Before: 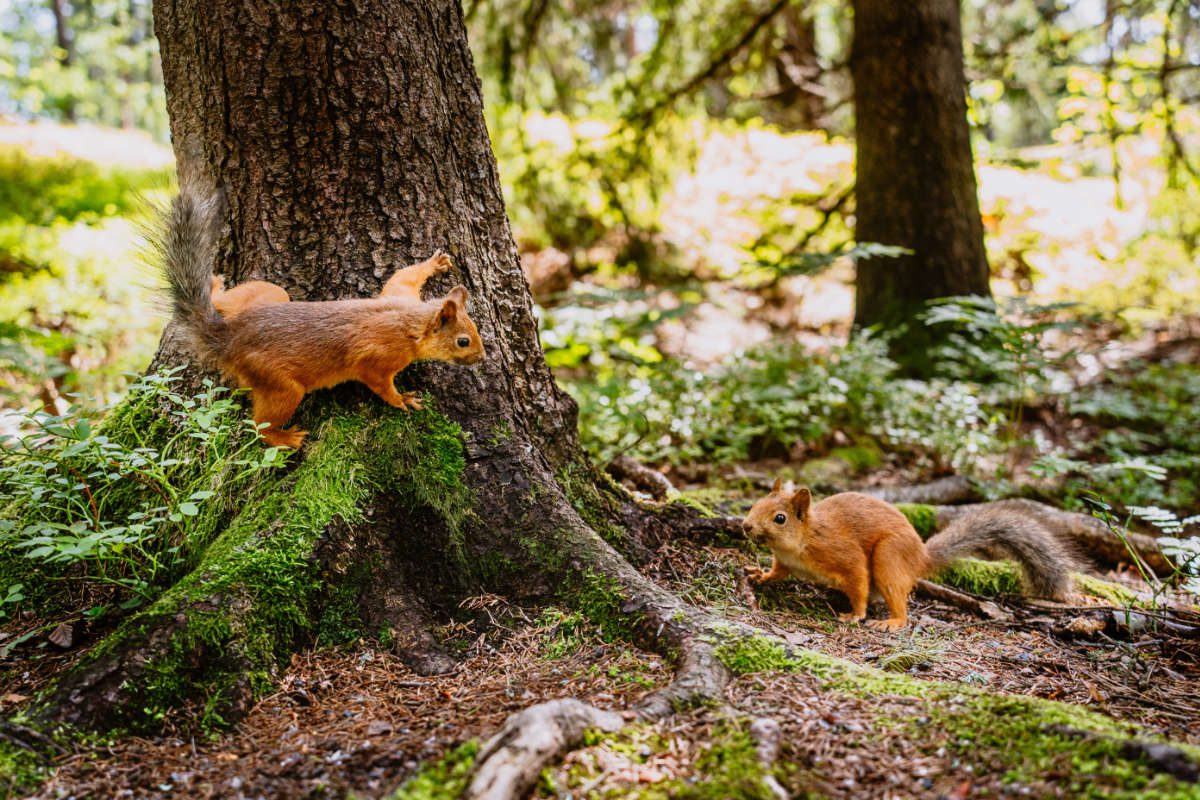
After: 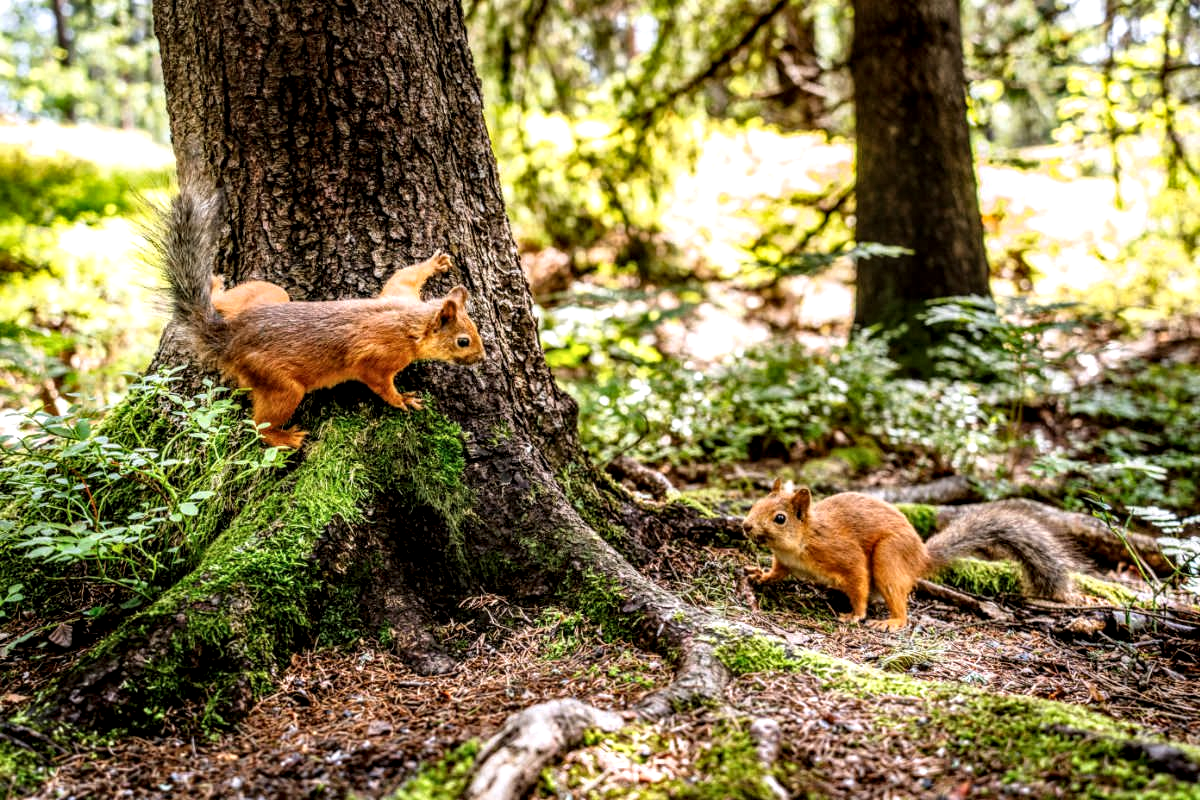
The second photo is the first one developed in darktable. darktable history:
tone equalizer: -8 EV -0.424 EV, -7 EV -0.369 EV, -6 EV -0.311 EV, -5 EV -0.244 EV, -3 EV 0.249 EV, -2 EV 0.31 EV, -1 EV 0.366 EV, +0 EV 0.419 EV, mask exposure compensation -0.495 EV
local contrast: detail 150%
